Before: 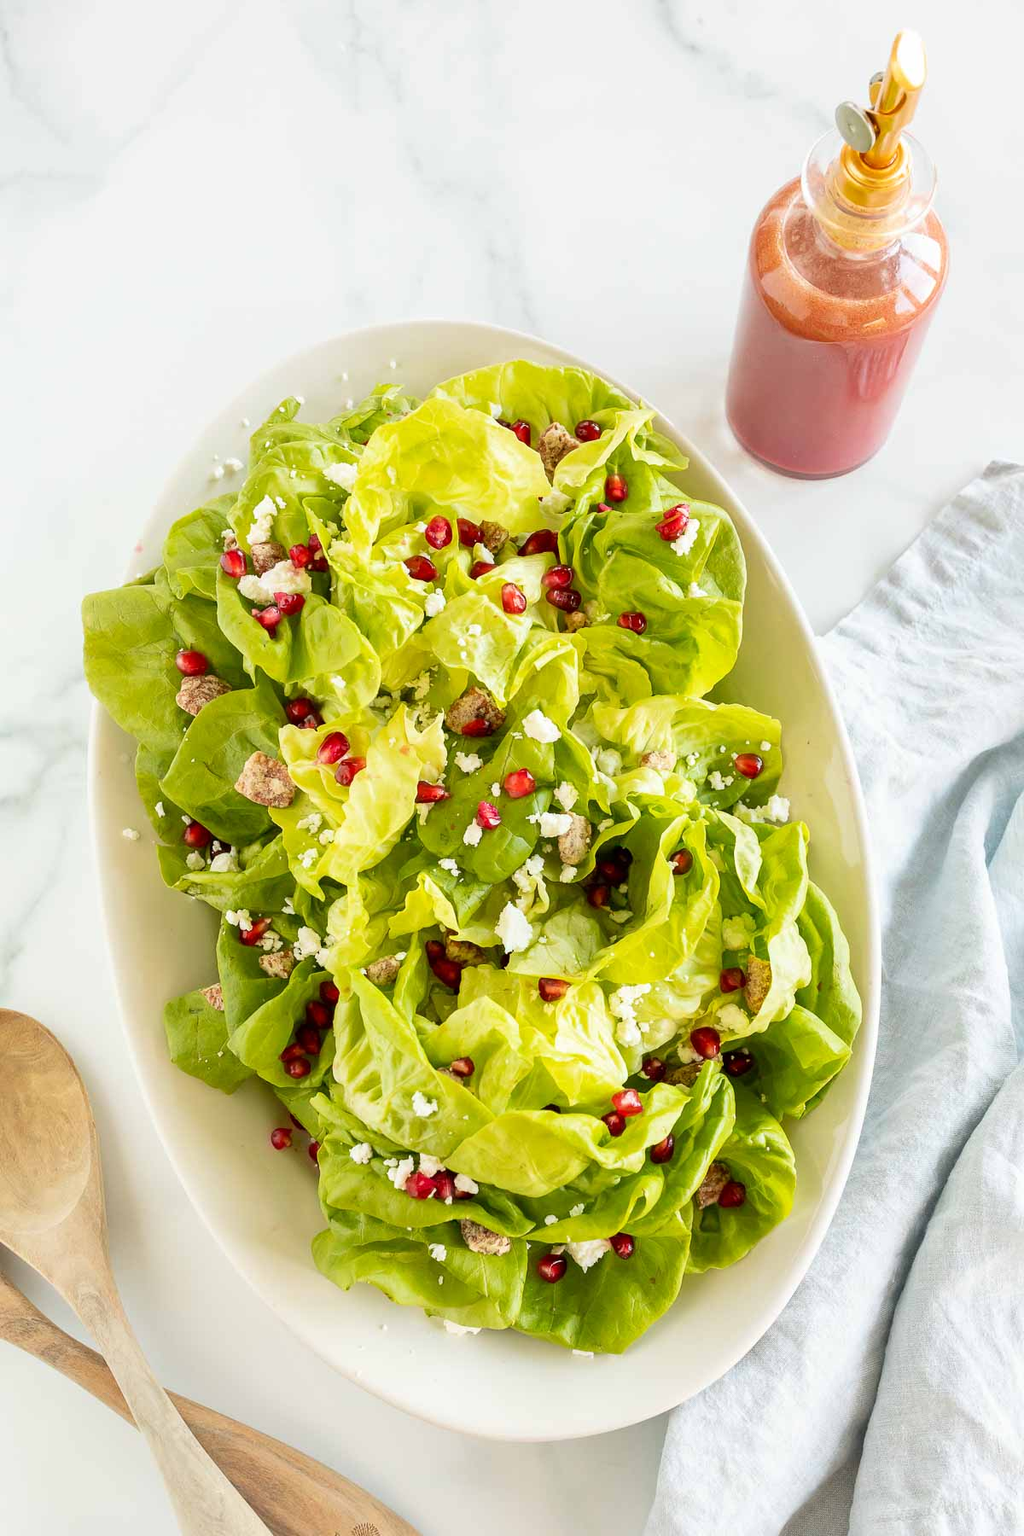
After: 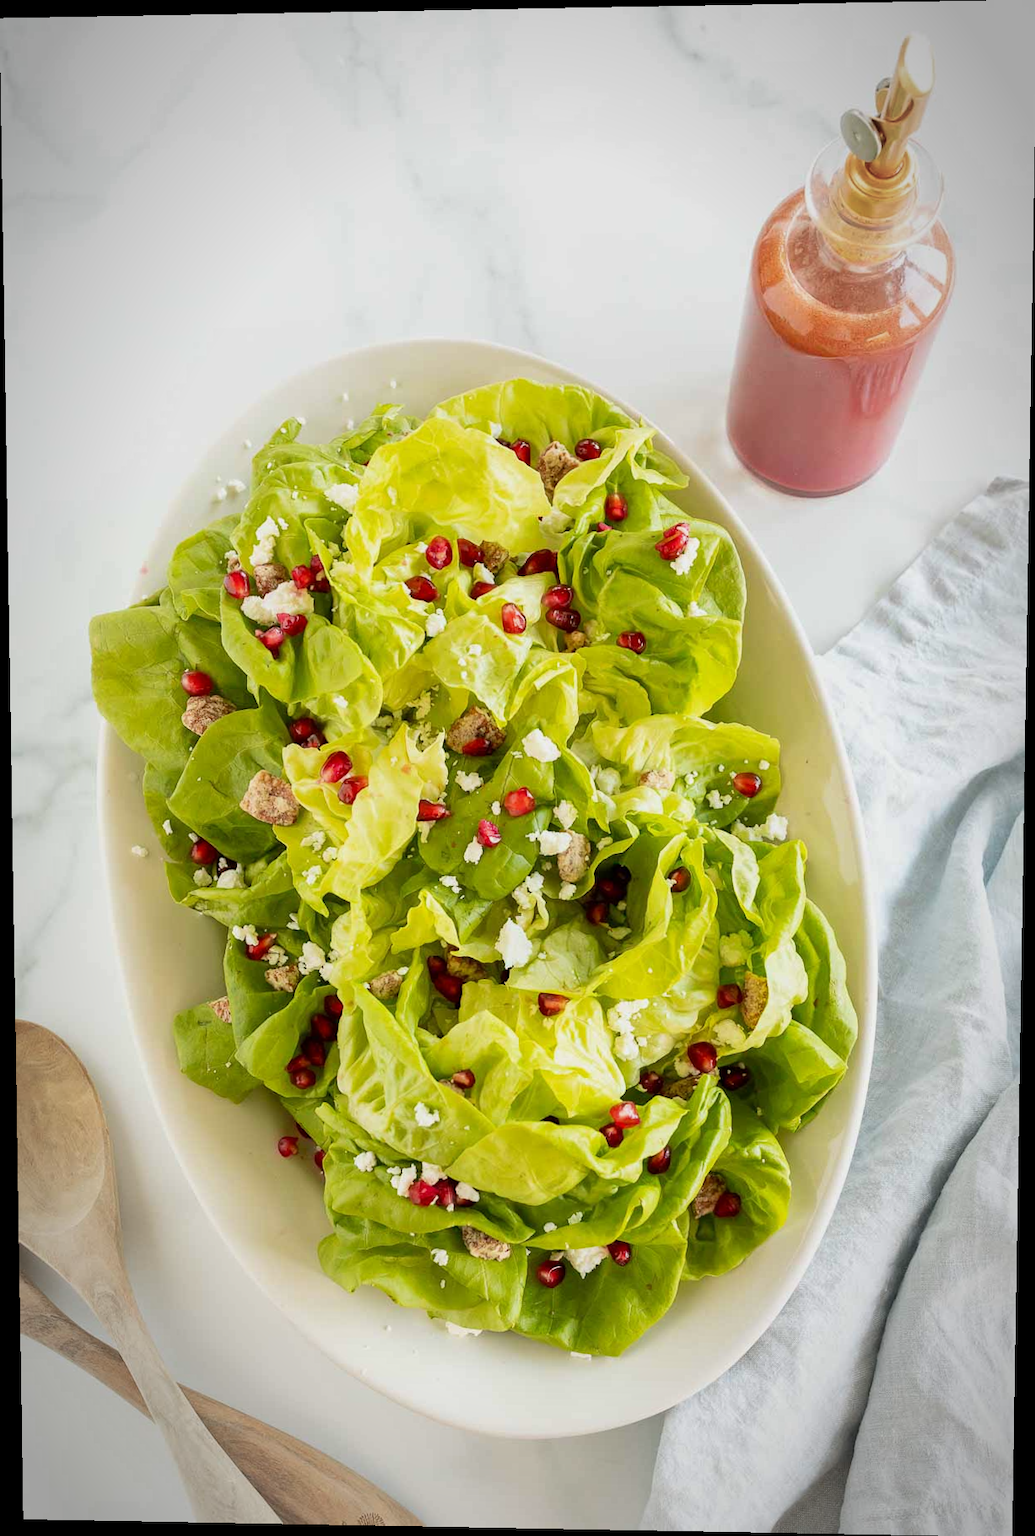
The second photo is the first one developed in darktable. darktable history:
rotate and perspective: lens shift (vertical) 0.048, lens shift (horizontal) -0.024, automatic cropping off
exposure: exposure -0.21 EV, compensate highlight preservation false
vignetting: automatic ratio true
